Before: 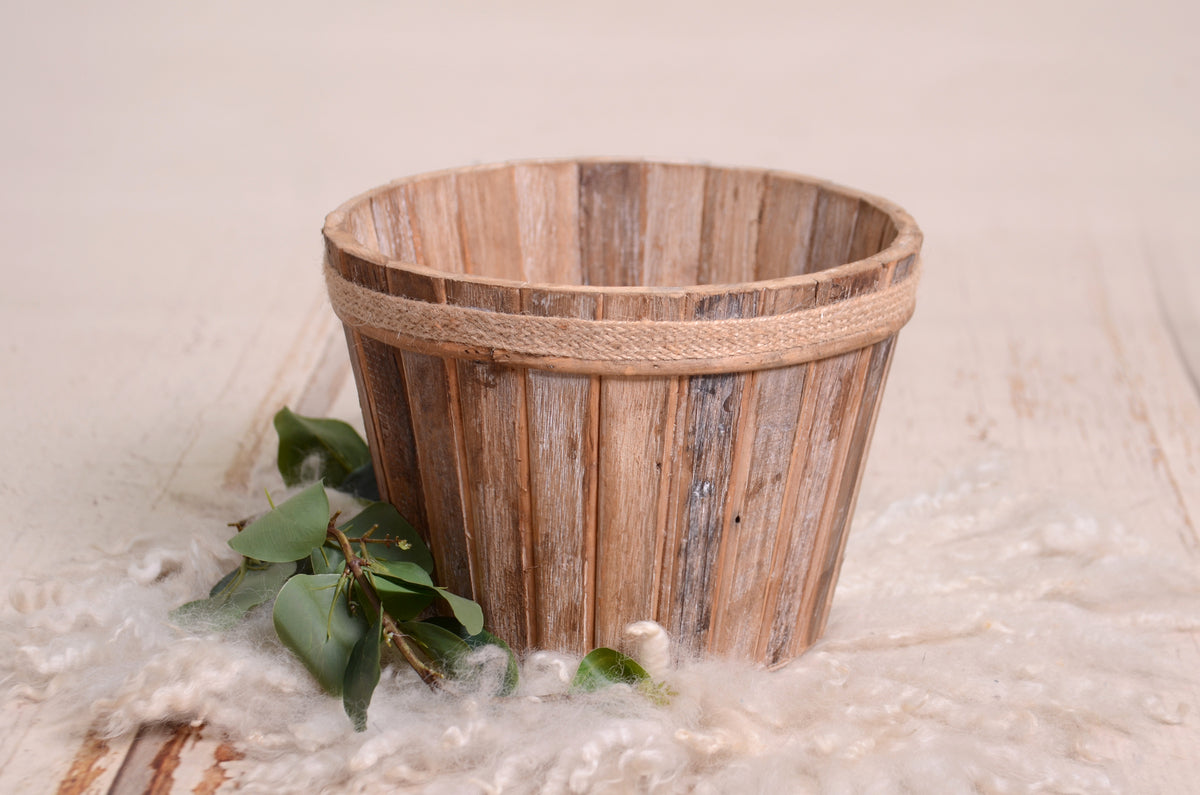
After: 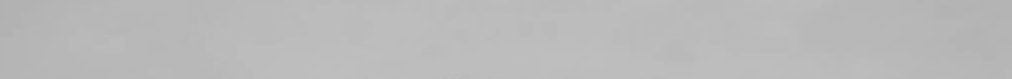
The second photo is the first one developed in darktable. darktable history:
rgb curve: curves: ch0 [(0, 0.186) (0.314, 0.284) (0.775, 0.708) (1, 1)], compensate middle gray true, preserve colors none
color correction: highlights a* 1.12, highlights b* 24.26, shadows a* 15.58, shadows b* 24.26
monochrome: a -92.57, b 58.91
crop and rotate: left 9.644%, top 9.491%, right 6.021%, bottom 80.509%
